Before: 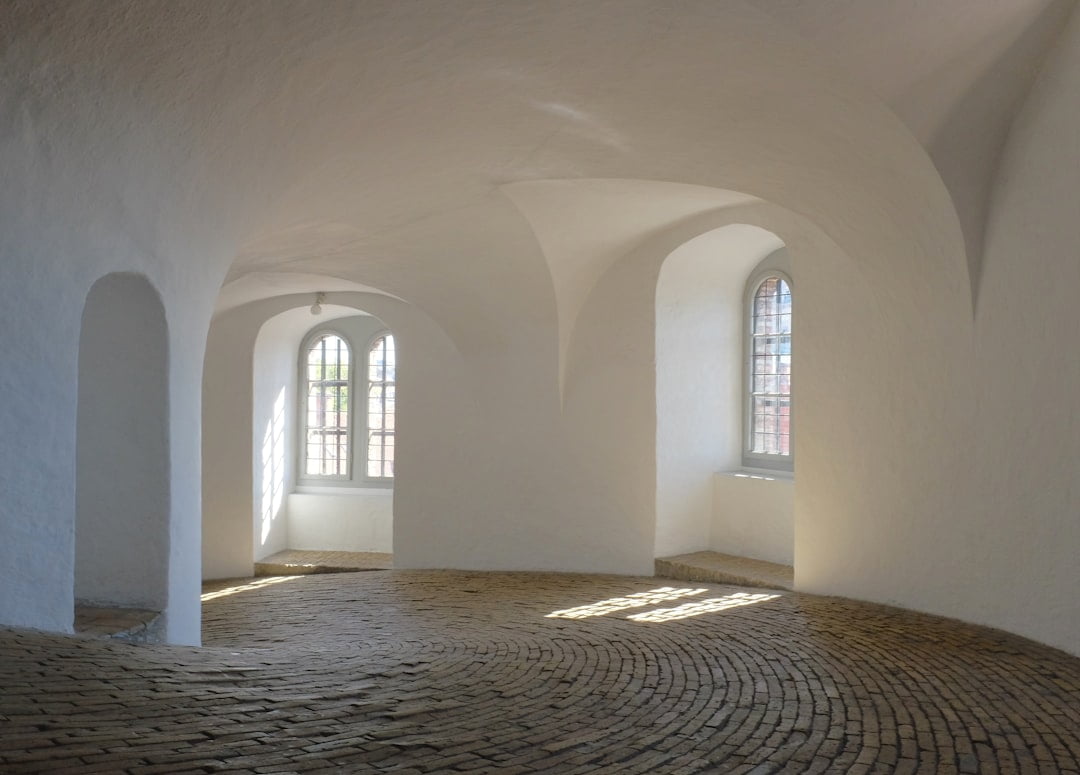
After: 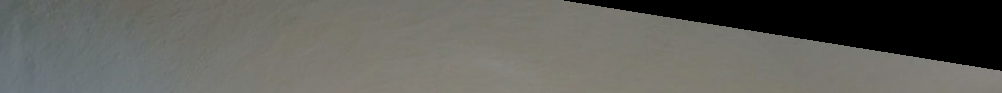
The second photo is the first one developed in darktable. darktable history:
rgb curve: curves: ch0 [(0, 0) (0.053, 0.068) (0.122, 0.128) (1, 1)]
crop and rotate: left 9.644%, top 9.491%, right 6.021%, bottom 80.509%
color balance rgb: shadows lift › chroma 1%, shadows lift › hue 113°, highlights gain › chroma 0.2%, highlights gain › hue 333°, perceptual saturation grading › global saturation 20%, perceptual saturation grading › highlights -50%, perceptual saturation grading › shadows 25%, contrast -10%
rotate and perspective: rotation 9.12°, automatic cropping off
sharpen: radius 5.325, amount 0.312, threshold 26.433
white balance: red 0.925, blue 1.046
